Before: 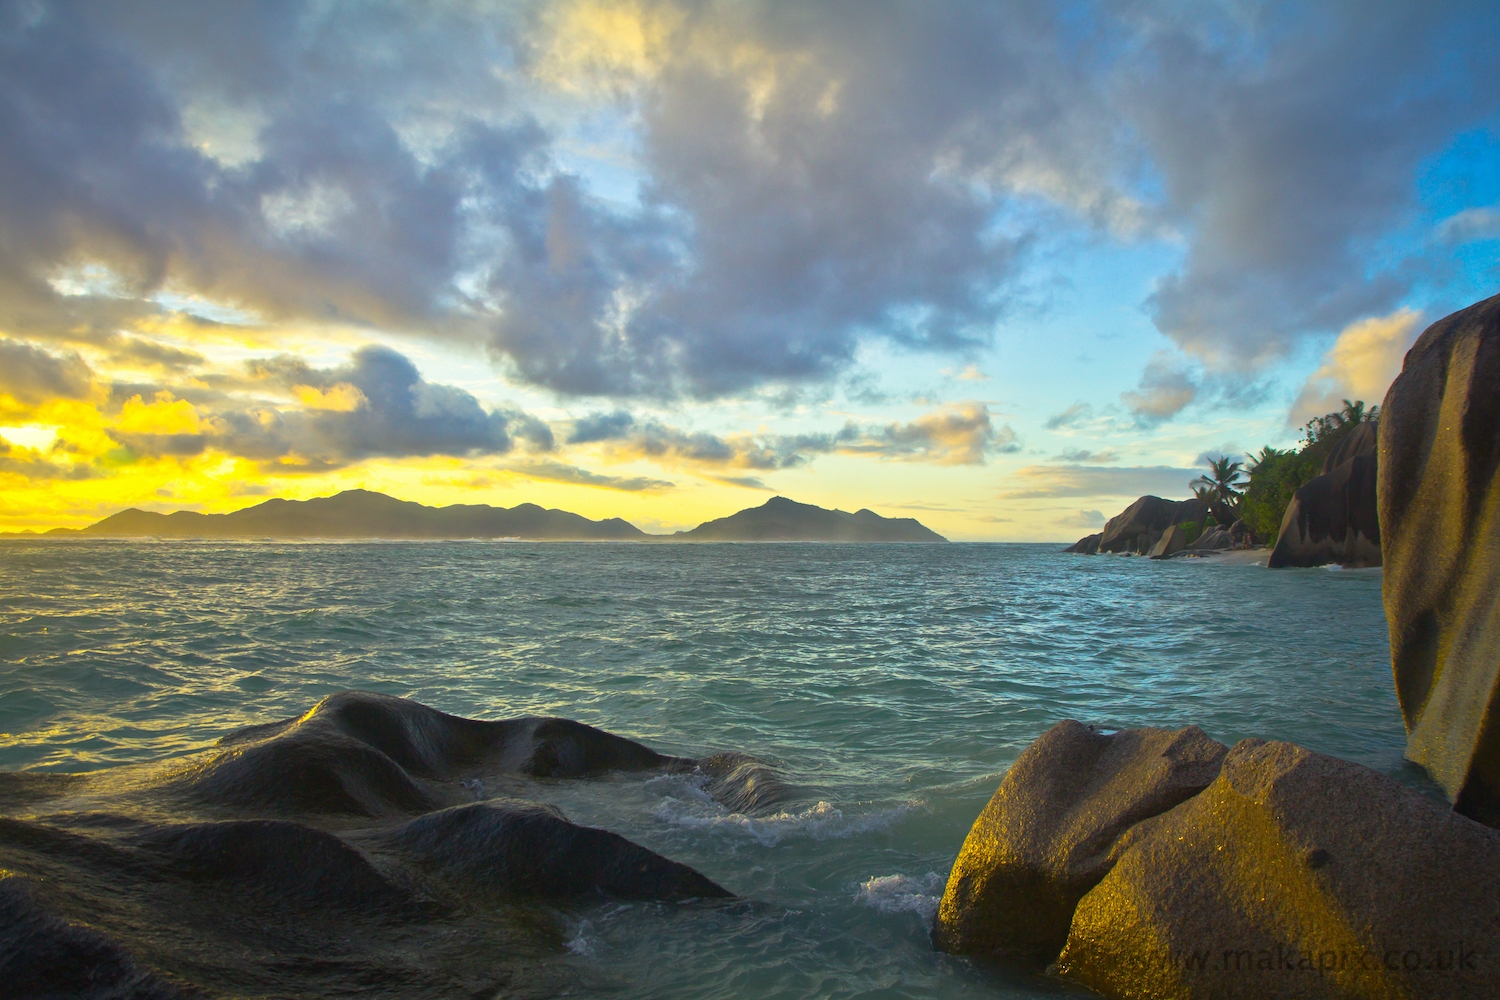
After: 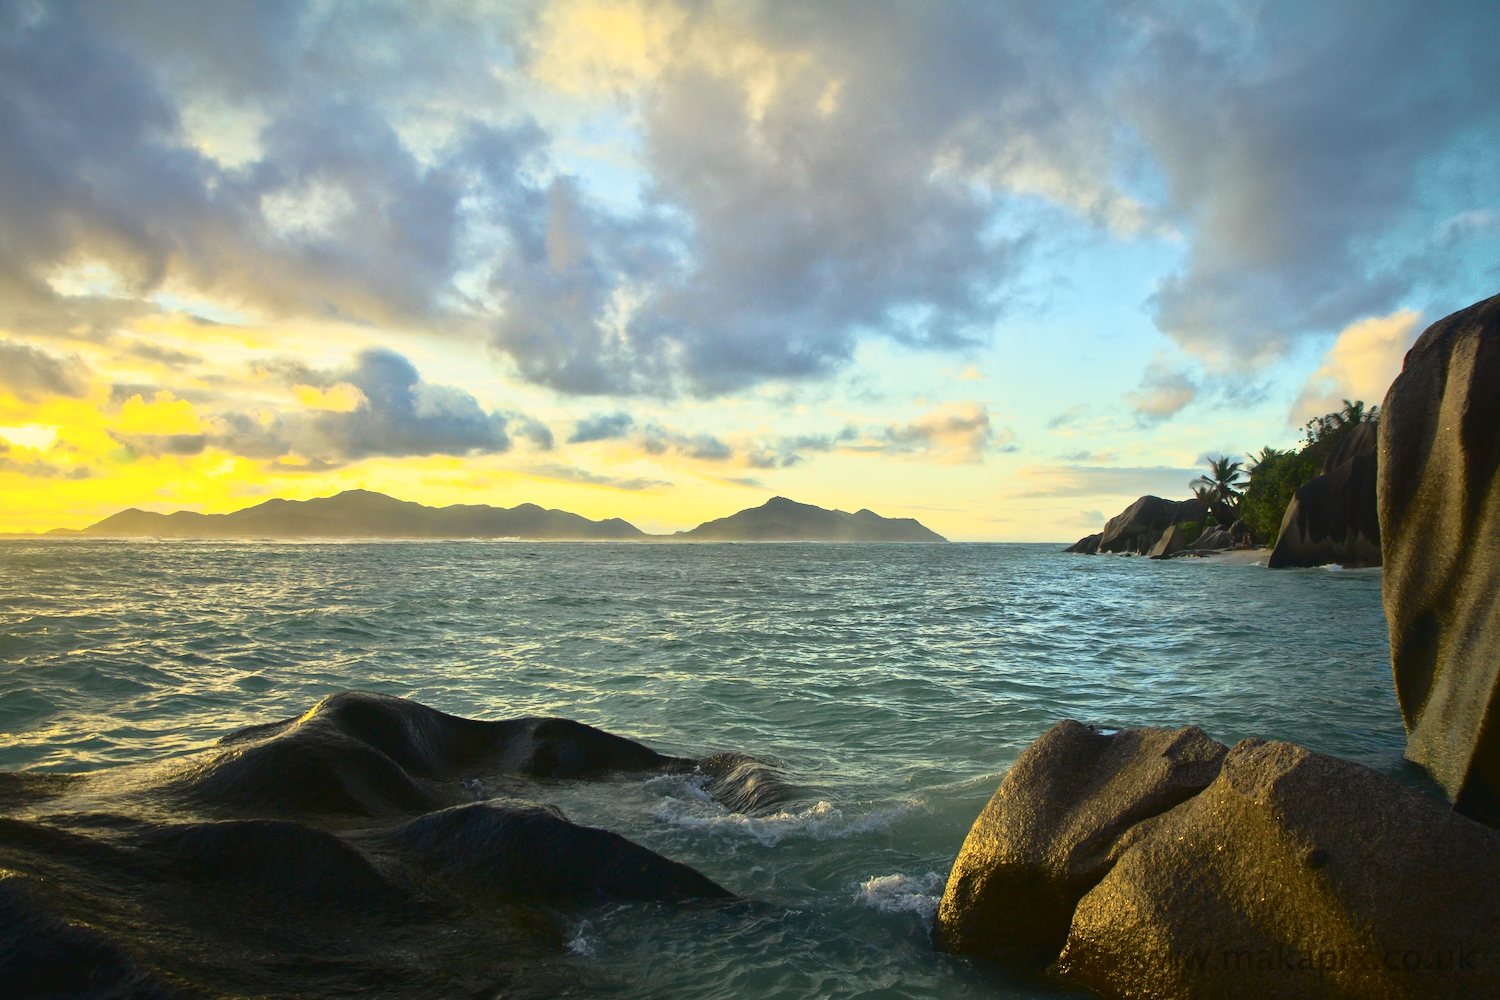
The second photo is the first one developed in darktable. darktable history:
tone curve: curves: ch0 [(0, 0.032) (0.078, 0.052) (0.236, 0.168) (0.43, 0.472) (0.508, 0.566) (0.66, 0.754) (0.79, 0.883) (0.994, 0.974)]; ch1 [(0, 0) (0.161, 0.092) (0.35, 0.33) (0.379, 0.401) (0.456, 0.456) (0.508, 0.501) (0.547, 0.531) (0.573, 0.563) (0.625, 0.602) (0.718, 0.734) (1, 1)]; ch2 [(0, 0) (0.369, 0.427) (0.44, 0.434) (0.502, 0.501) (0.54, 0.537) (0.586, 0.59) (0.621, 0.604) (1, 1)], color space Lab, independent channels, preserve colors none
white balance: red 1.045, blue 0.932
